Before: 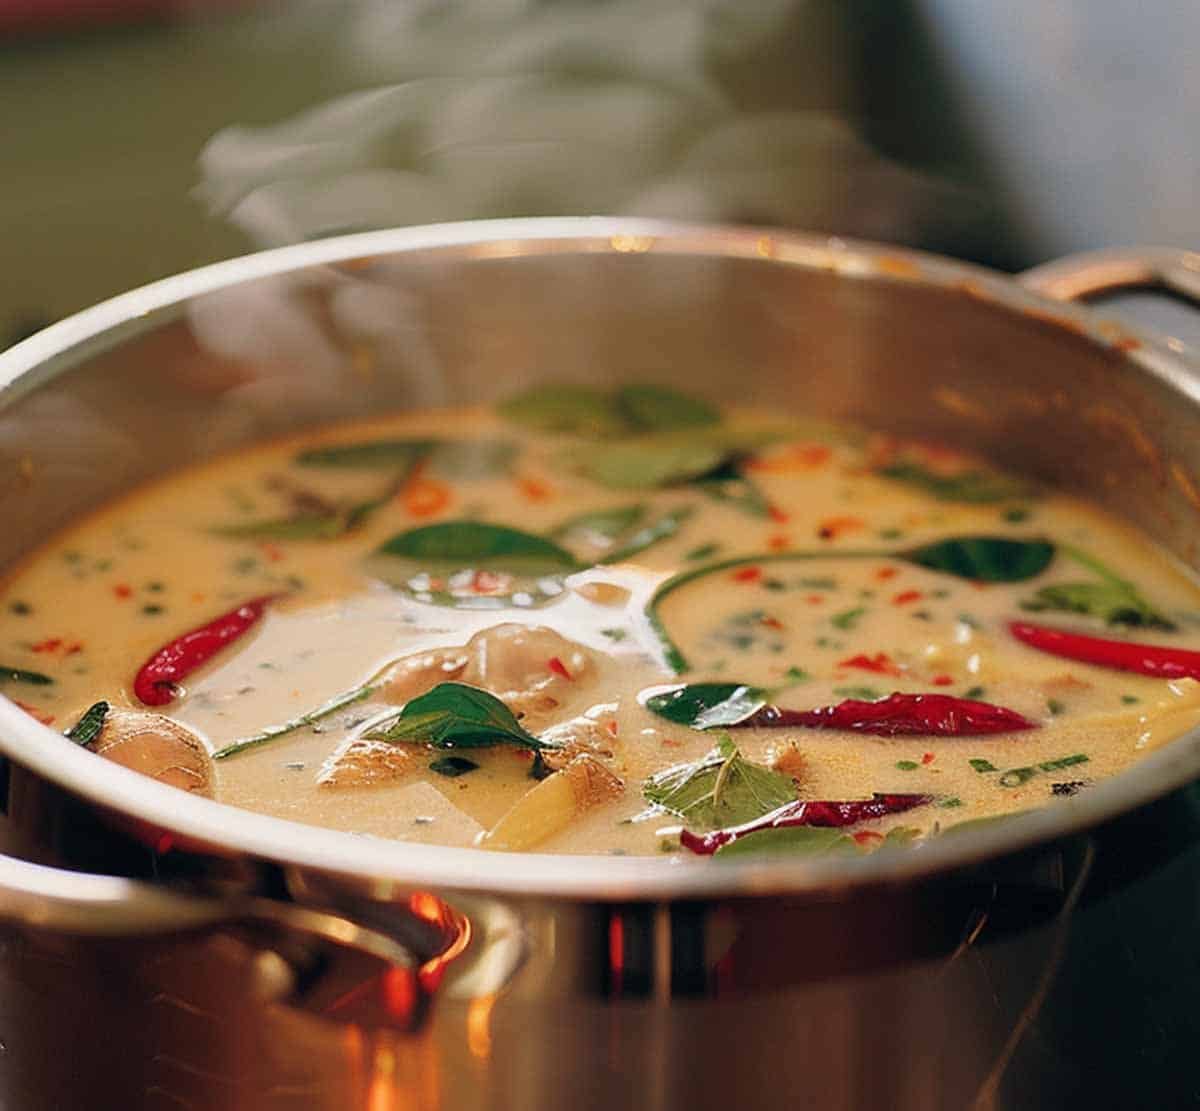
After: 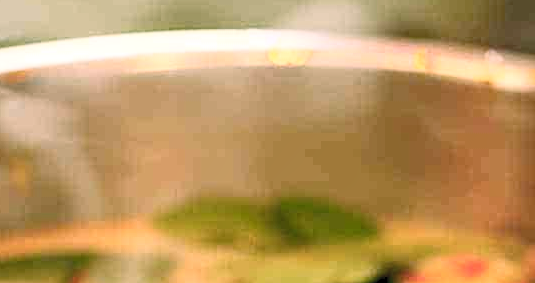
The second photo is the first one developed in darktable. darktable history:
crop: left 28.656%, top 16.872%, right 26.716%, bottom 57.603%
exposure: black level correction 0.01, exposure 0.009 EV, compensate exposure bias true, compensate highlight preservation false
local contrast: highlights 106%, shadows 102%, detail 120%, midtone range 0.2
tone equalizer: luminance estimator HSV value / RGB max
color balance rgb: shadows lift › chroma 11.5%, shadows lift › hue 132.39°, perceptual saturation grading › global saturation 25.484%, hue shift -10.46°
contrast brightness saturation: contrast 0.386, brightness 0.513
